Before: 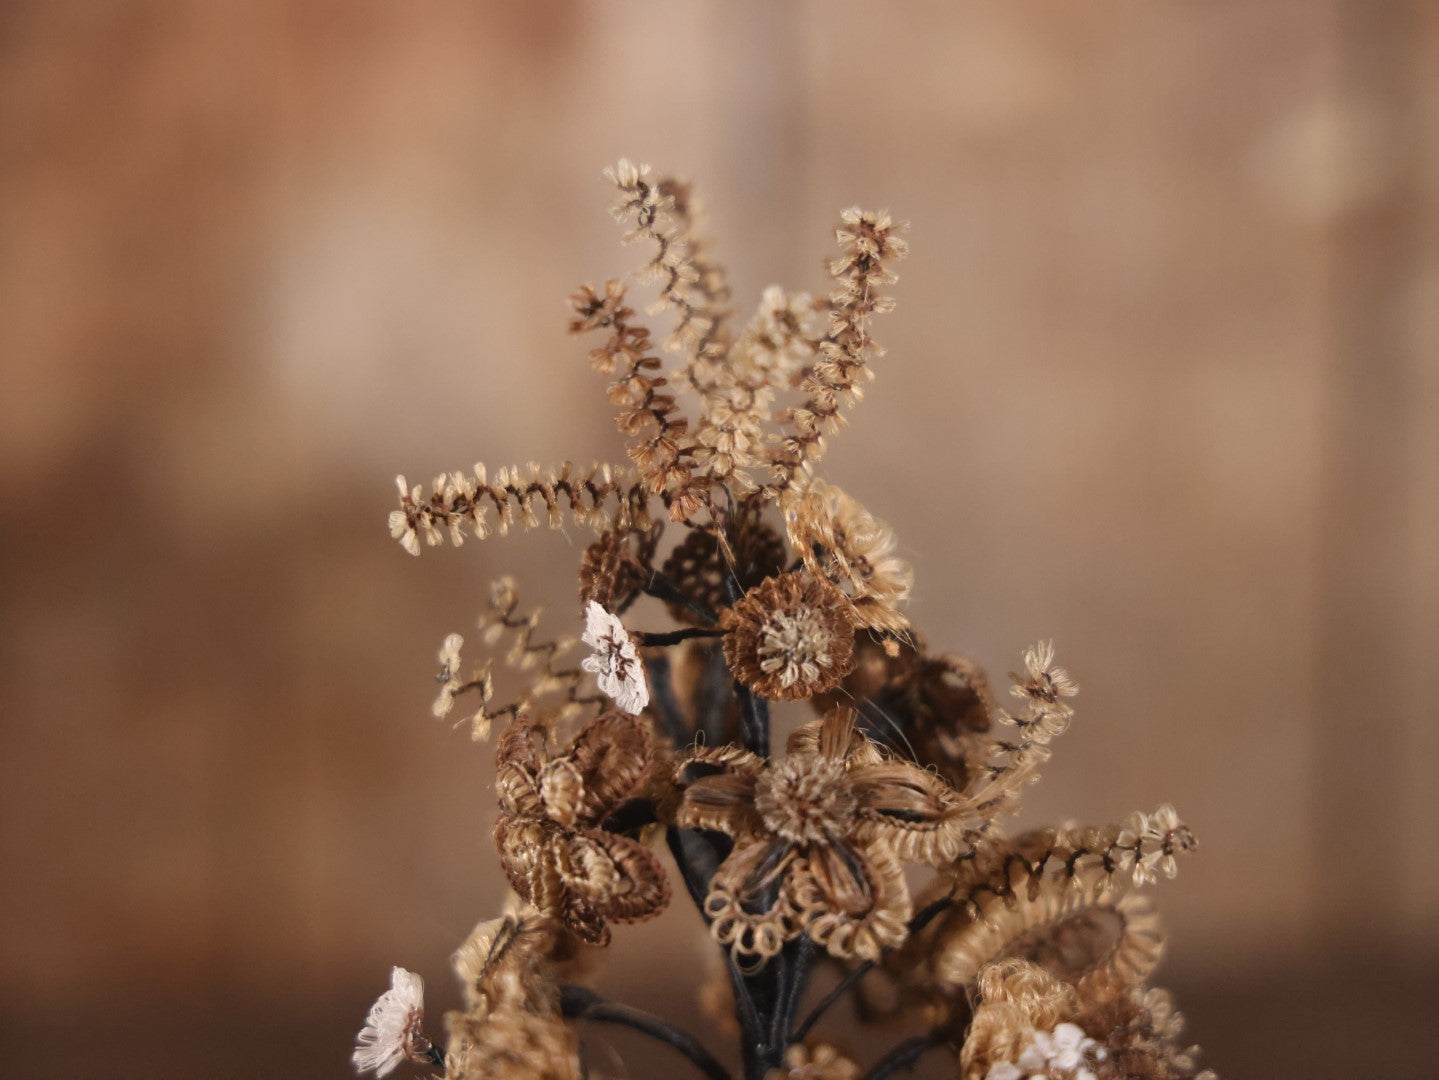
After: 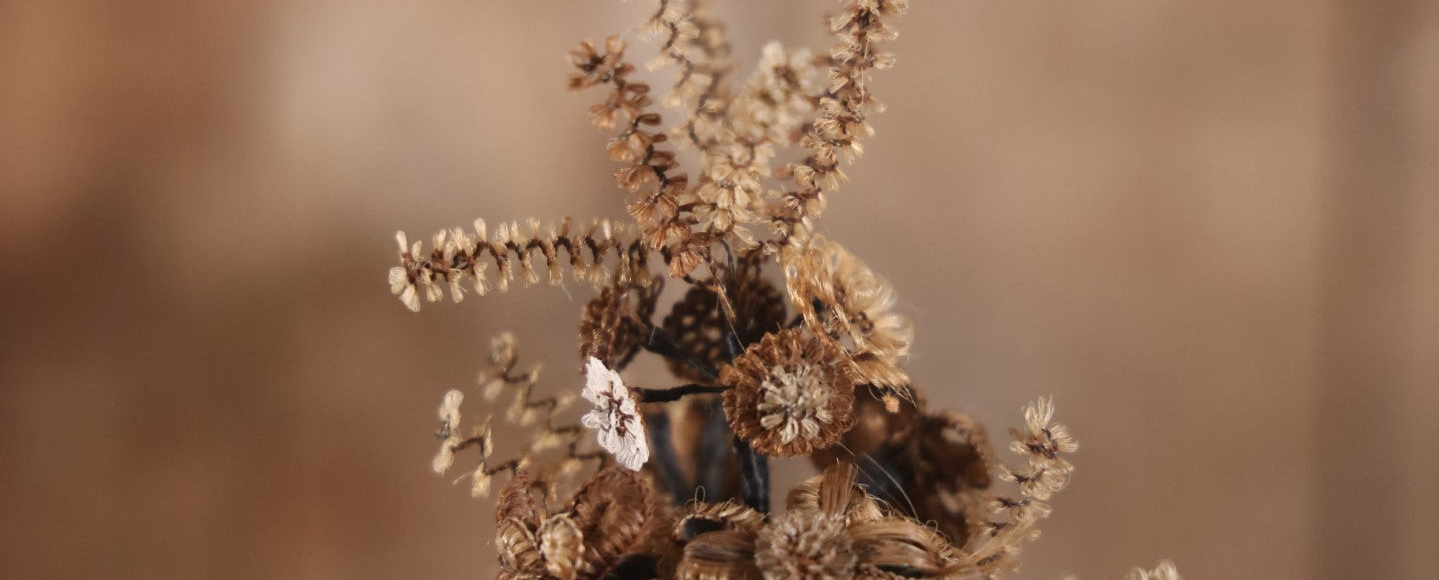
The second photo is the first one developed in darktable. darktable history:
crop and rotate: top 22.642%, bottom 23.567%
